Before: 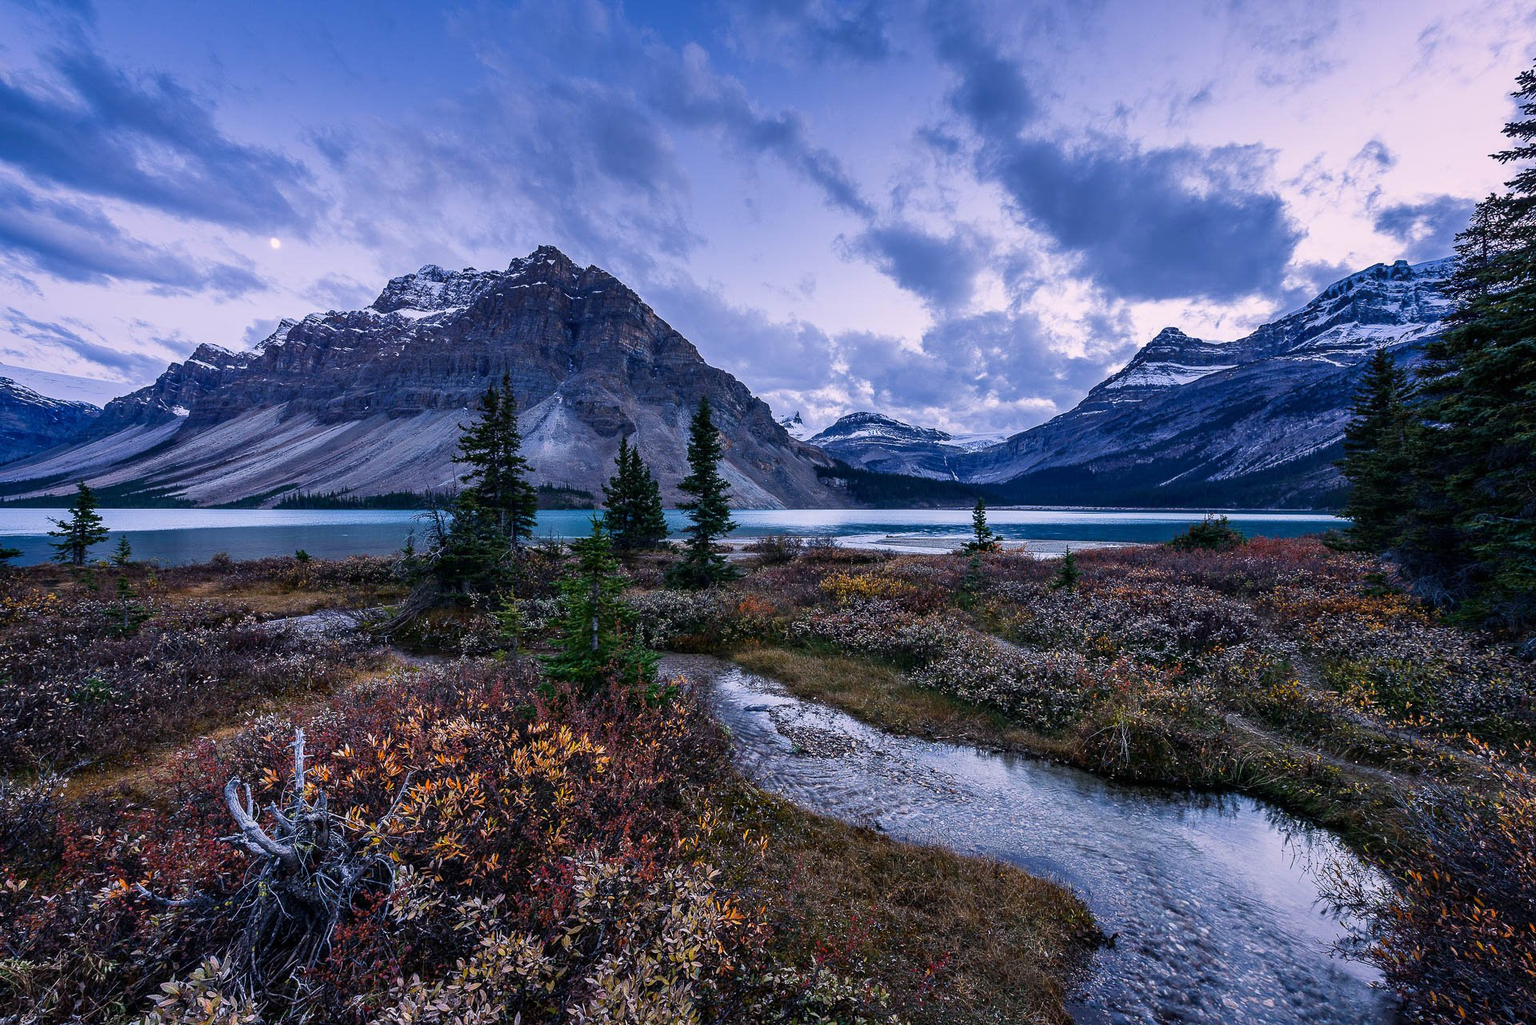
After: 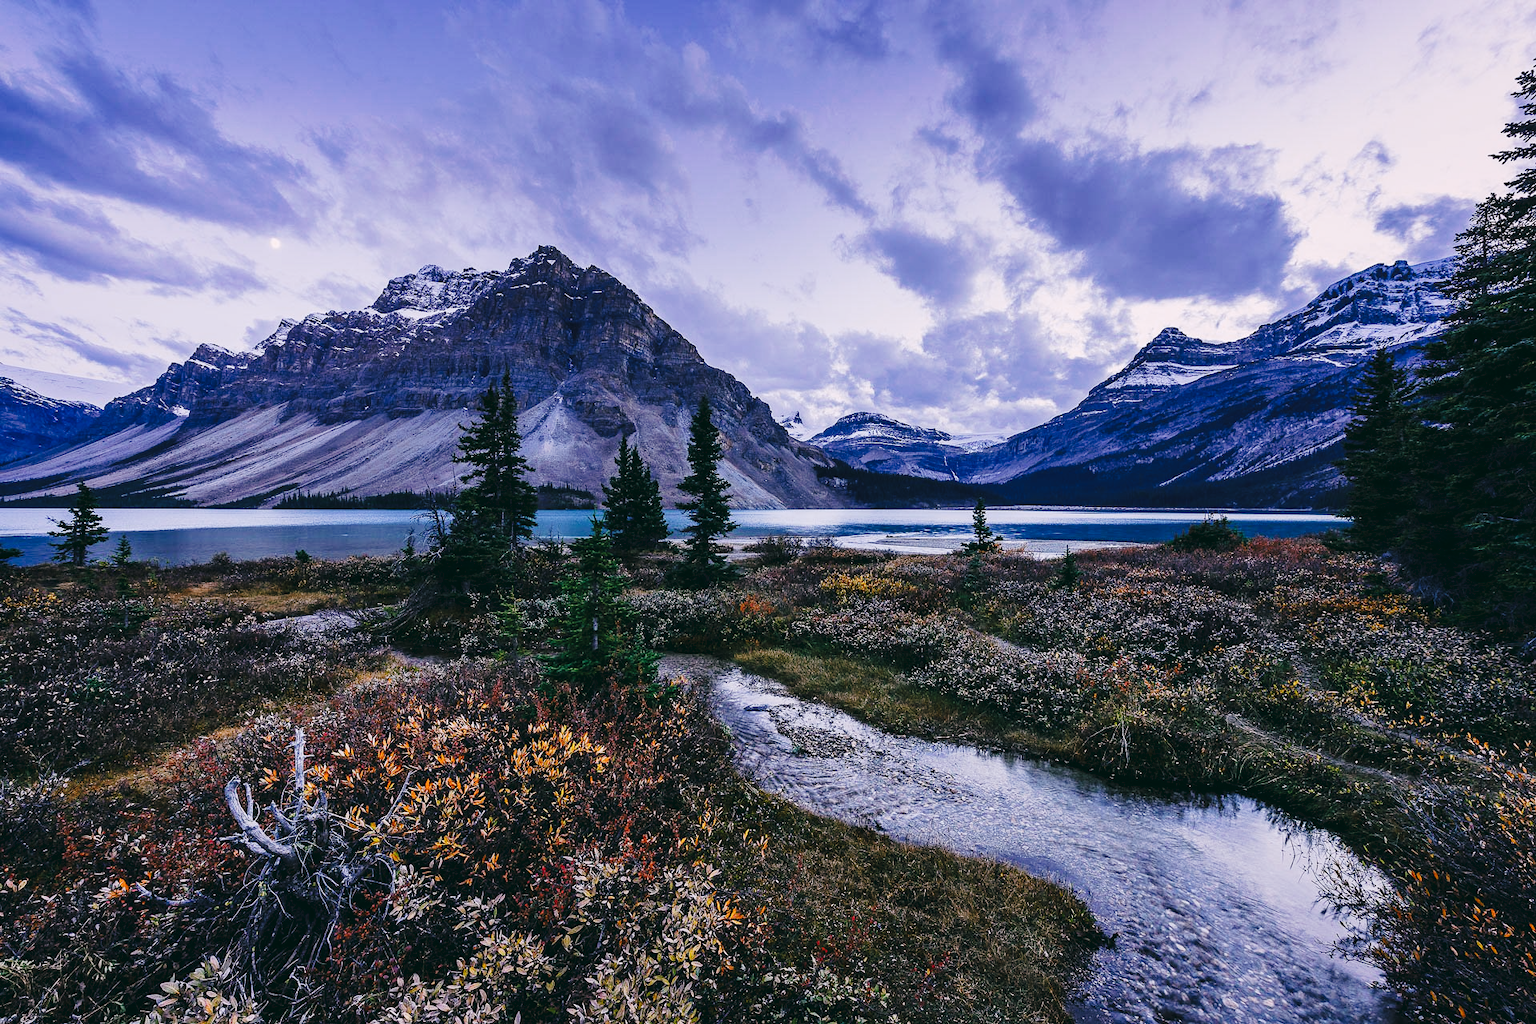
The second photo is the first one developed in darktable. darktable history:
tone curve: curves: ch0 [(0, 0) (0.003, 0.039) (0.011, 0.042) (0.025, 0.048) (0.044, 0.058) (0.069, 0.071) (0.1, 0.089) (0.136, 0.114) (0.177, 0.146) (0.224, 0.199) (0.277, 0.27) (0.335, 0.364) (0.399, 0.47) (0.468, 0.566) (0.543, 0.643) (0.623, 0.73) (0.709, 0.8) (0.801, 0.863) (0.898, 0.925) (1, 1)], preserve colors none
color look up table: target L [96.63, 95.68, 87.22, 90.9, 88.03, 66.66, 59.95, 49.08, 52.95, 37.8, 42.01, 22.69, 9.775, 200.62, 78.05, 74.44, 72.47, 62.98, 64.43, 54.85, 54.99, 52.21, 52.65, 47.52, 33.77, 23.94, 23.22, 8.347, 92.55, 83.34, 74.6, 72.25, 74.04, 61.17, 53.5, 49.77, 52.27, 42.22, 34.81, 27.18, 26.83, 13.55, 88.53, 77.77, 71.84, 55.62, 44.15, 27.39, 5.55], target a [2.908, -14.68, -23.37, -10.4, -22.45, -13.86, -35.57, -32.73, -9.019, -25.41, -11.19, -23.62, -18.18, 0, 19.5, 5.866, 3.673, 39.76, 8.111, 60.67, 26.72, 42.8, 47.34, 63.35, 40.95, 23.27, 1.28, 10.53, 10.13, 31.98, 33.71, 25.2, 46.04, 59.33, 11.36, 11.78, 55.04, 57.02, 40.4, 32.94, 32.11, 14.57, -11.96, -28.17, -17.99, -2.834, -17.4, -2.783, -7.256], target b [2.476, 41.04, 24.29, 25, 11.35, 7.901, 21.68, 27.54, 10.78, 17.76, 33.98, 15.44, 9.343, 0, 33.39, 70.04, 26.22, 49.2, 2.336, 23.51, 34.67, 48.45, 20.53, 42.48, 46.46, 36.82, 3.959, 6.959, -5.092, -19.38, -6.976, -27.57, -31.06, -5.733, -11.82, -64.22, -25.15, 8.997, -55.34, -7.227, -25.63, -28.21, -14.18, -6.357, -38.71, -35.65, -7.359, -19.49, -10.91], num patches 49
